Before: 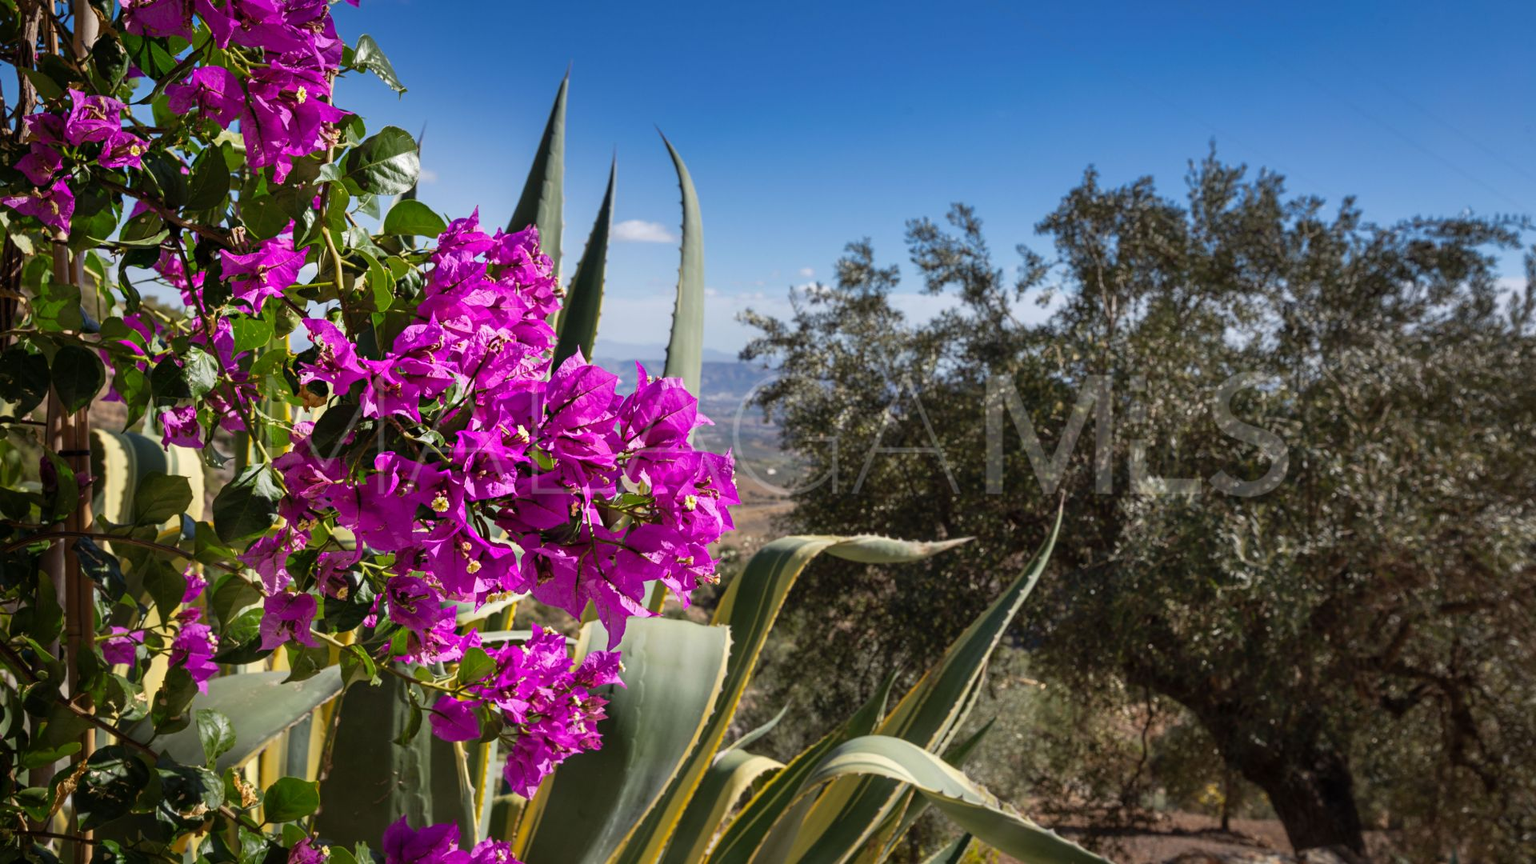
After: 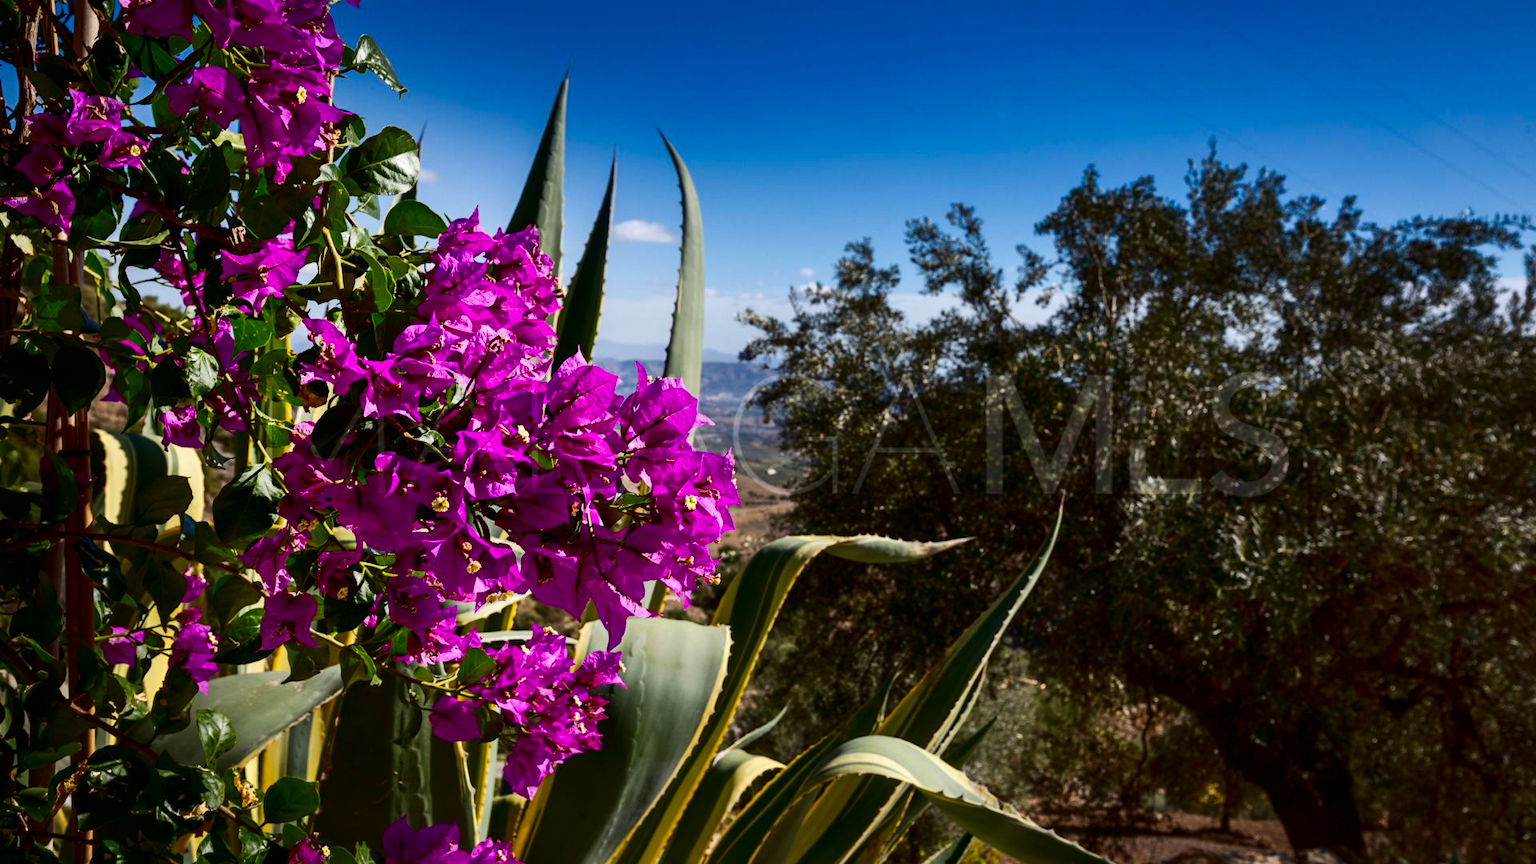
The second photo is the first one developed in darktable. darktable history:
contrast brightness saturation: contrast 0.222, brightness -0.181, saturation 0.236
